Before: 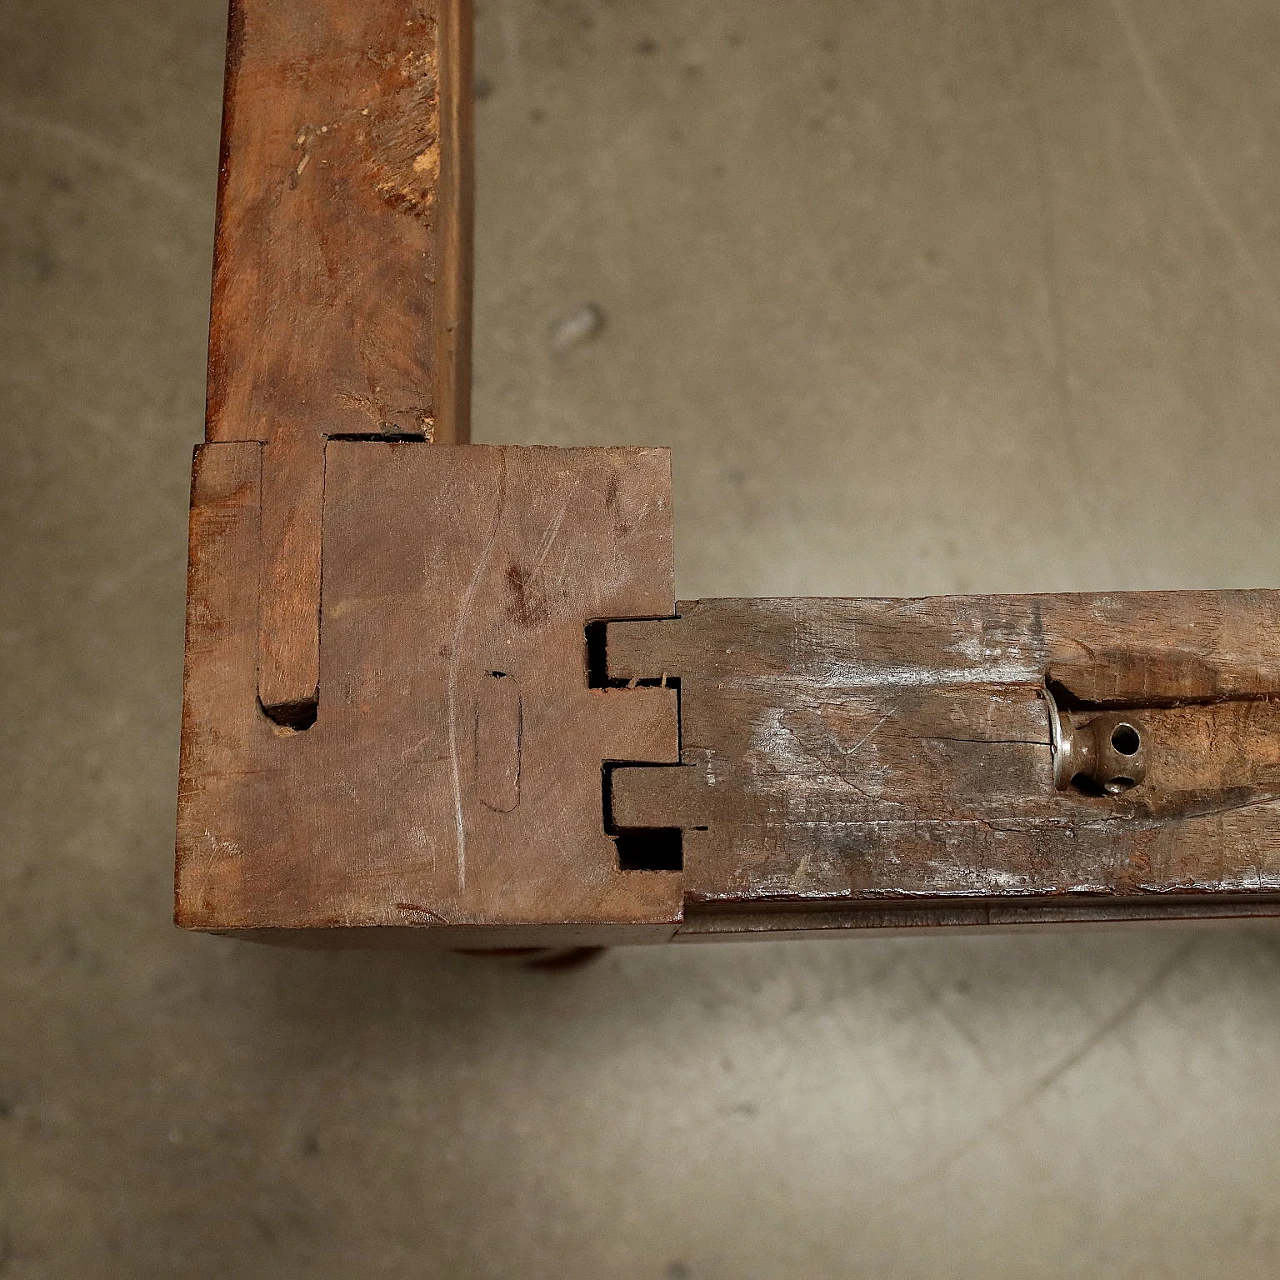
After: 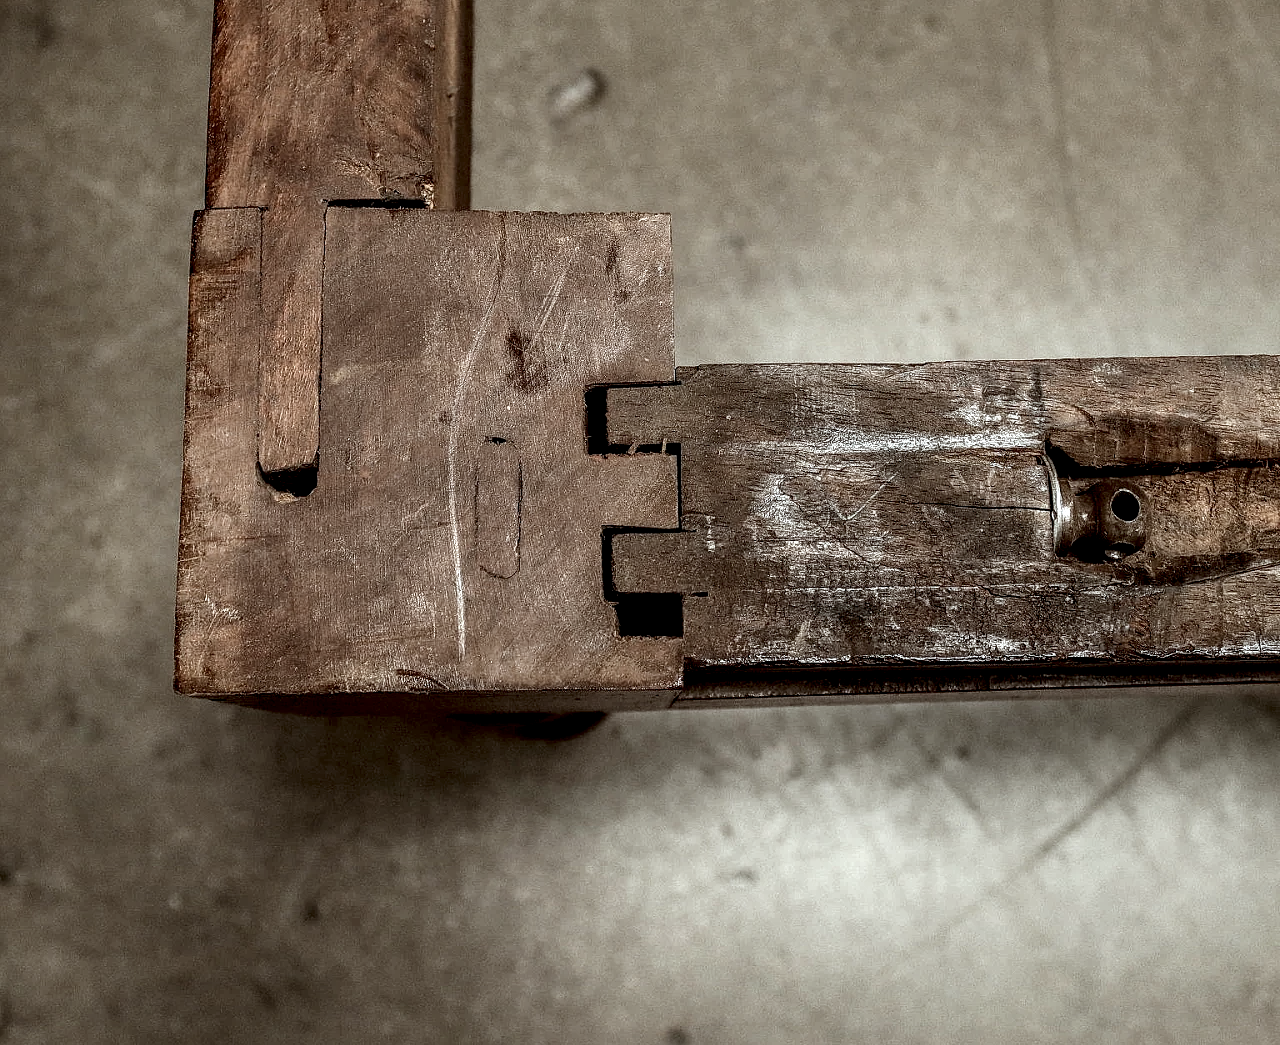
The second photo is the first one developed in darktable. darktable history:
local contrast: detail 203%
contrast brightness saturation: contrast 0.097, saturation -0.367
crop and rotate: top 18.334%
color correction: highlights a* -2.93, highlights b* -2.51, shadows a* 2.25, shadows b* 2.99
